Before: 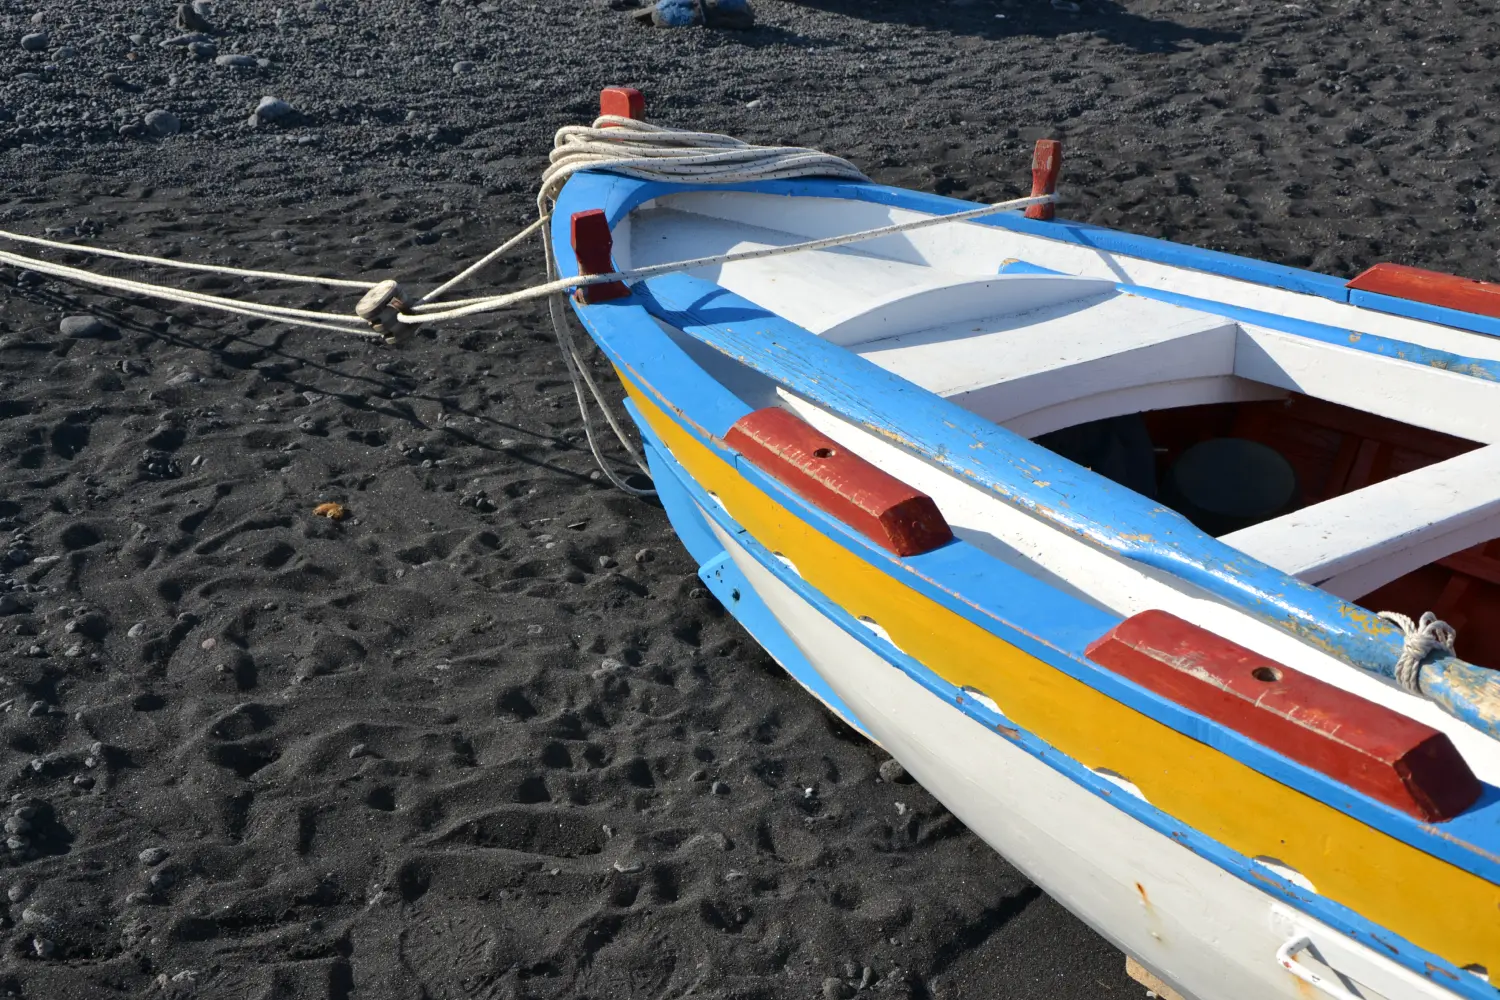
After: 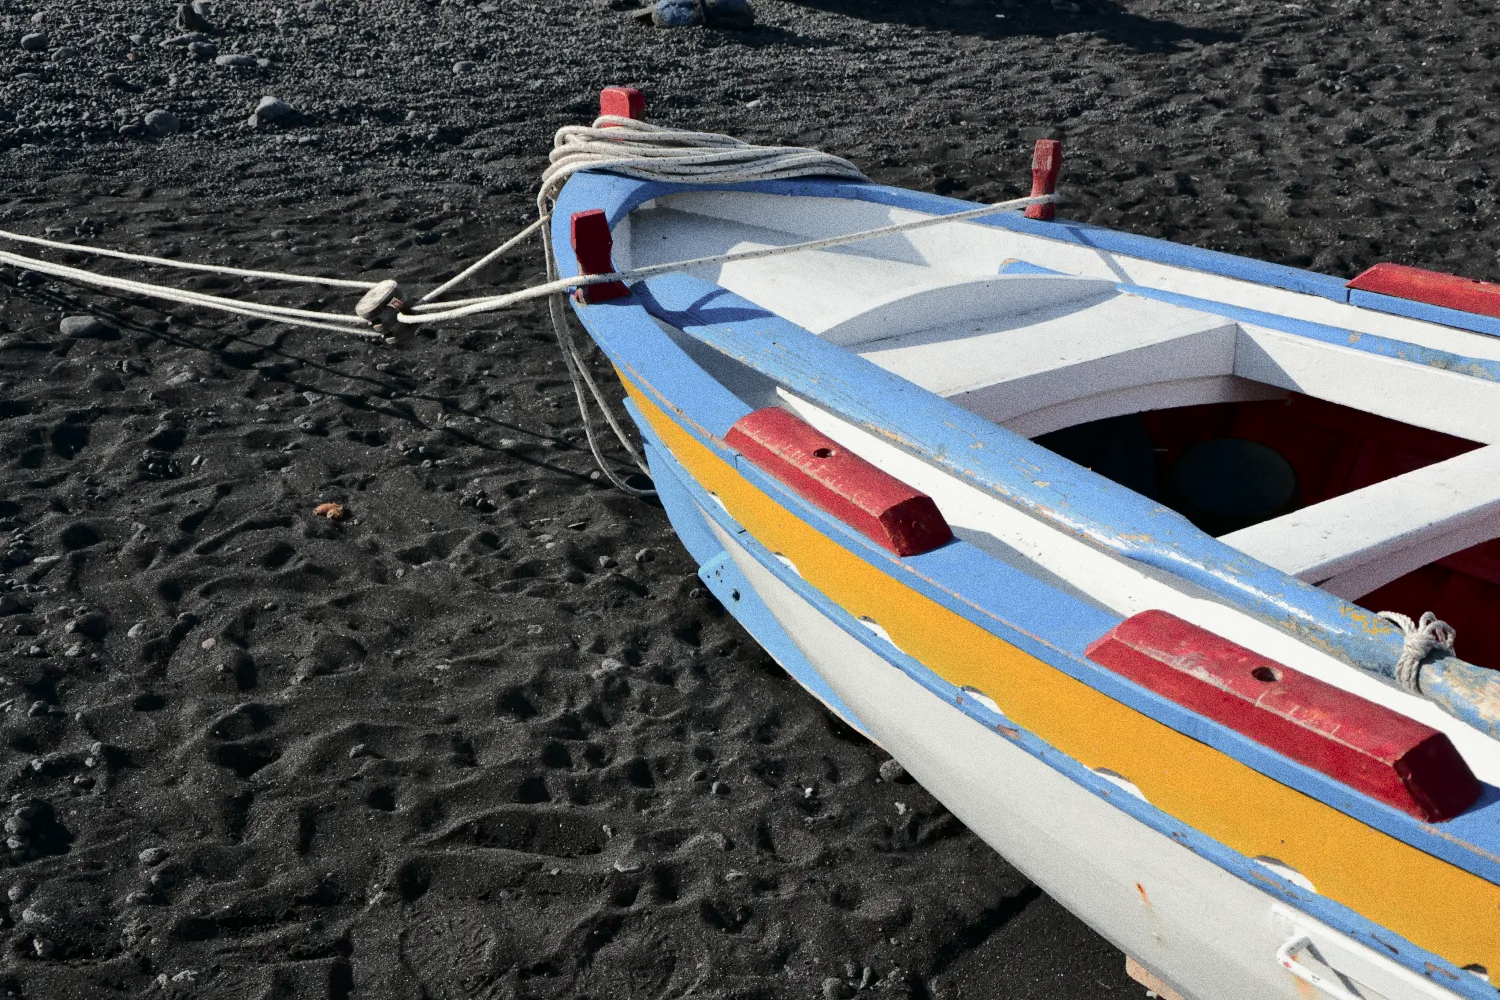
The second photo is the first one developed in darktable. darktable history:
tone curve: curves: ch0 [(0, 0) (0.058, 0.022) (0.265, 0.208) (0.41, 0.417) (0.485, 0.524) (0.638, 0.673) (0.845, 0.828) (0.994, 0.964)]; ch1 [(0, 0) (0.136, 0.146) (0.317, 0.34) (0.382, 0.408) (0.469, 0.482) (0.498, 0.497) (0.557, 0.573) (0.644, 0.643) (0.725, 0.765) (1, 1)]; ch2 [(0, 0) (0.352, 0.403) (0.45, 0.469) (0.502, 0.504) (0.54, 0.524) (0.592, 0.566) (0.638, 0.599) (1, 1)], color space Lab, independent channels, preserve colors none
grain: coarseness 0.09 ISO, strength 40%
